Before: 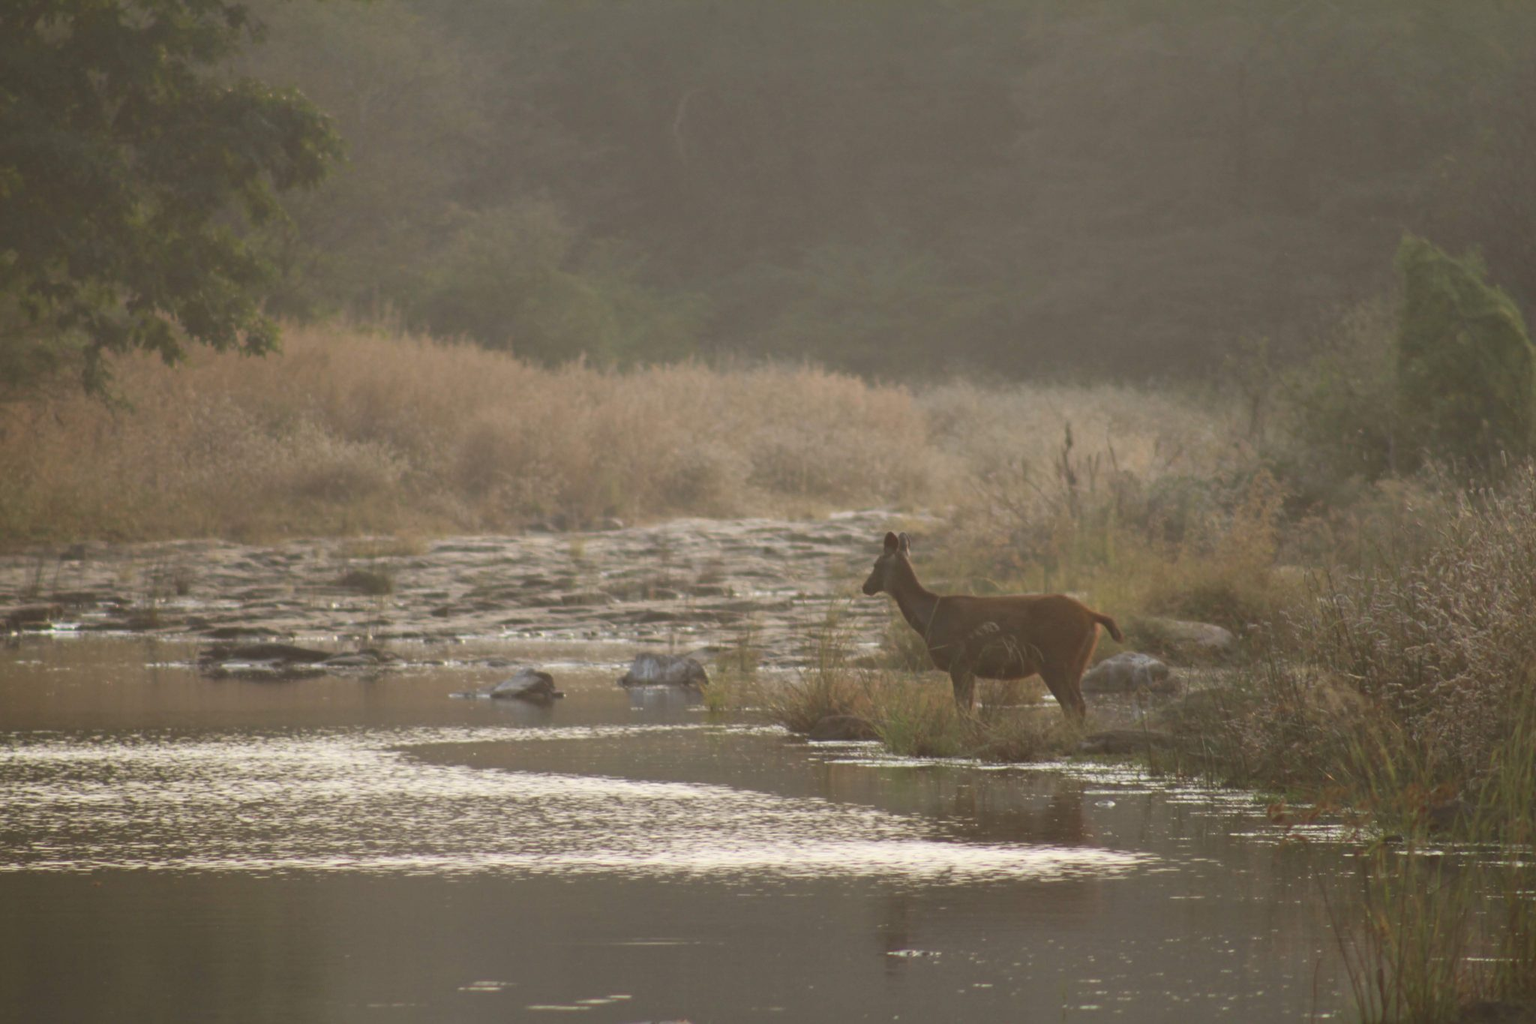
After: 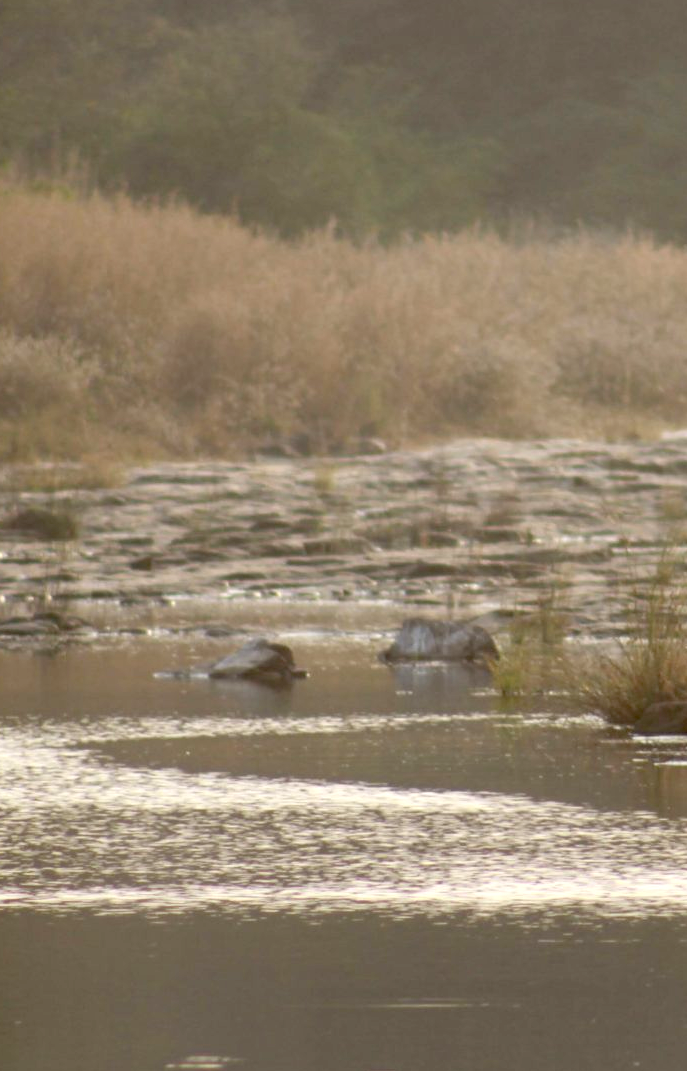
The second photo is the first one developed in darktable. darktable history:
exposure: black level correction 0.031, exposure 0.304 EV, compensate highlight preservation false
crop and rotate: left 21.77%, top 18.528%, right 44.676%, bottom 2.997%
